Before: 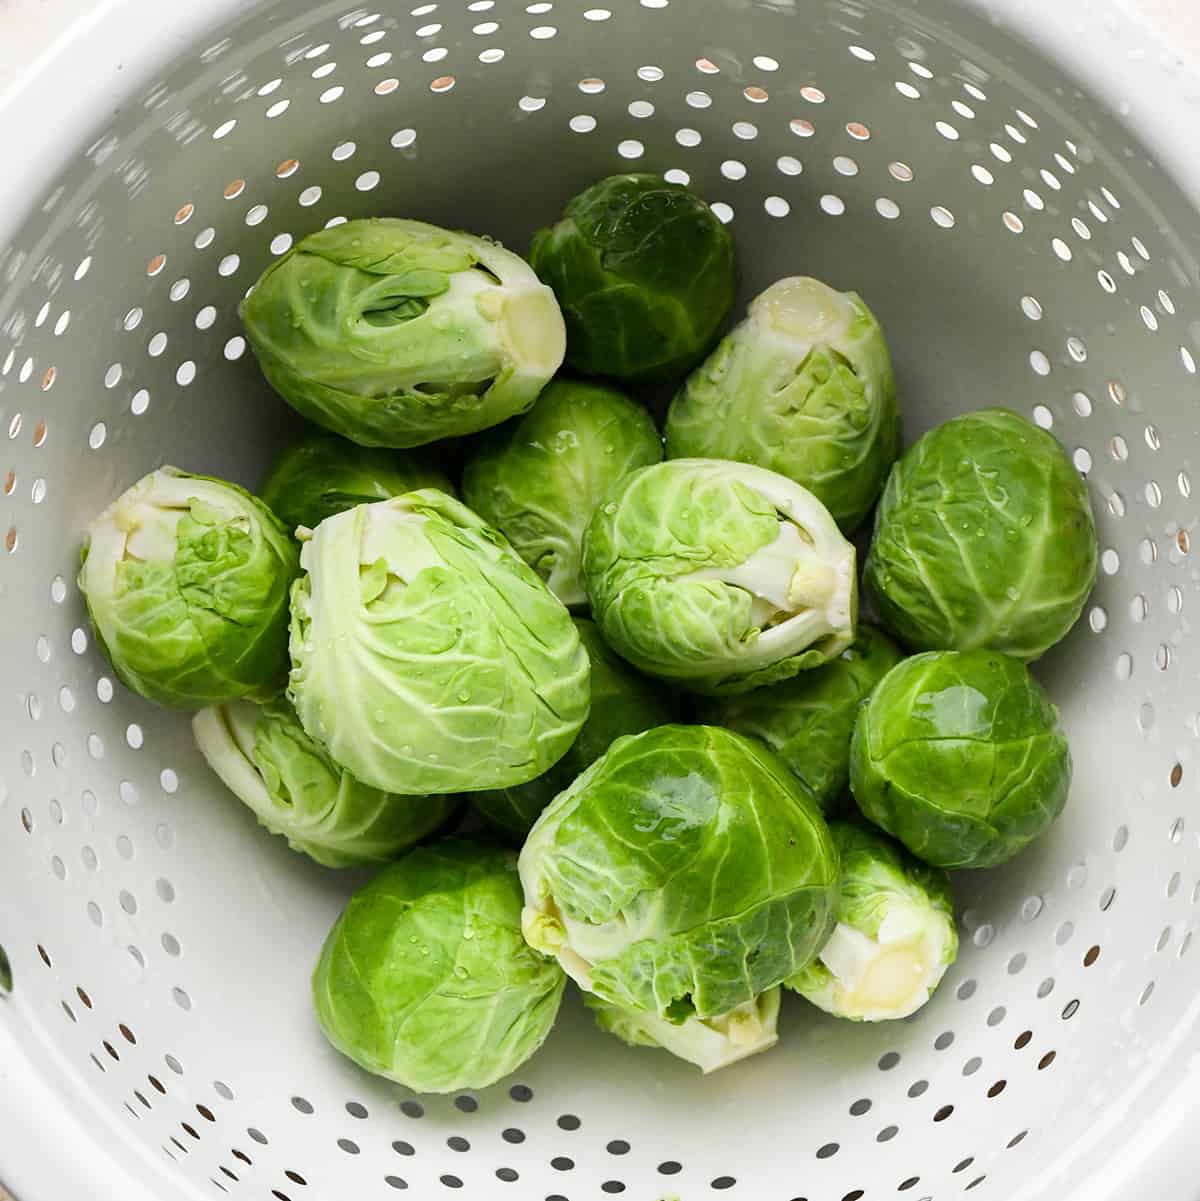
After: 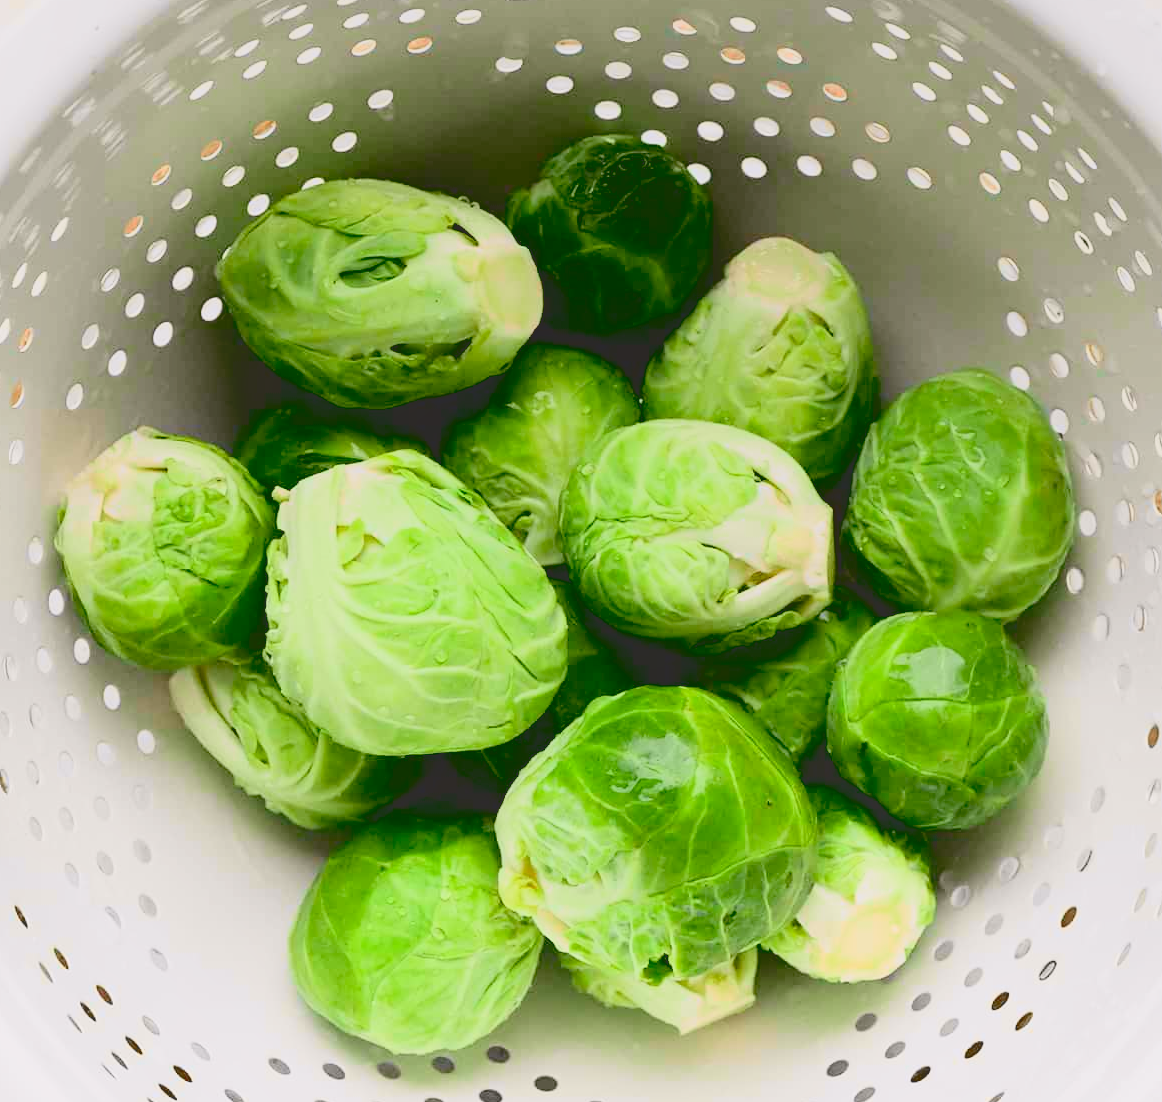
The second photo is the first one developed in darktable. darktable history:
crop: left 1.964%, top 3.251%, right 1.122%, bottom 4.933%
tone curve: curves: ch0 [(0, 0.011) (0.053, 0.026) (0.174, 0.115) (0.398, 0.444) (0.673, 0.775) (0.829, 0.906) (0.991, 0.981)]; ch1 [(0, 0) (0.276, 0.206) (0.409, 0.383) (0.473, 0.458) (0.492, 0.501) (0.512, 0.513) (0.54, 0.543) (0.585, 0.617) (0.659, 0.686) (0.78, 0.8) (1, 1)]; ch2 [(0, 0) (0.438, 0.449) (0.473, 0.469) (0.503, 0.5) (0.523, 0.534) (0.562, 0.594) (0.612, 0.635) (0.695, 0.713) (1, 1)], color space Lab, independent channels, preserve colors none
exposure: black level correction 0.016, exposure -0.009 EV, compensate highlight preservation false
local contrast: detail 69%
